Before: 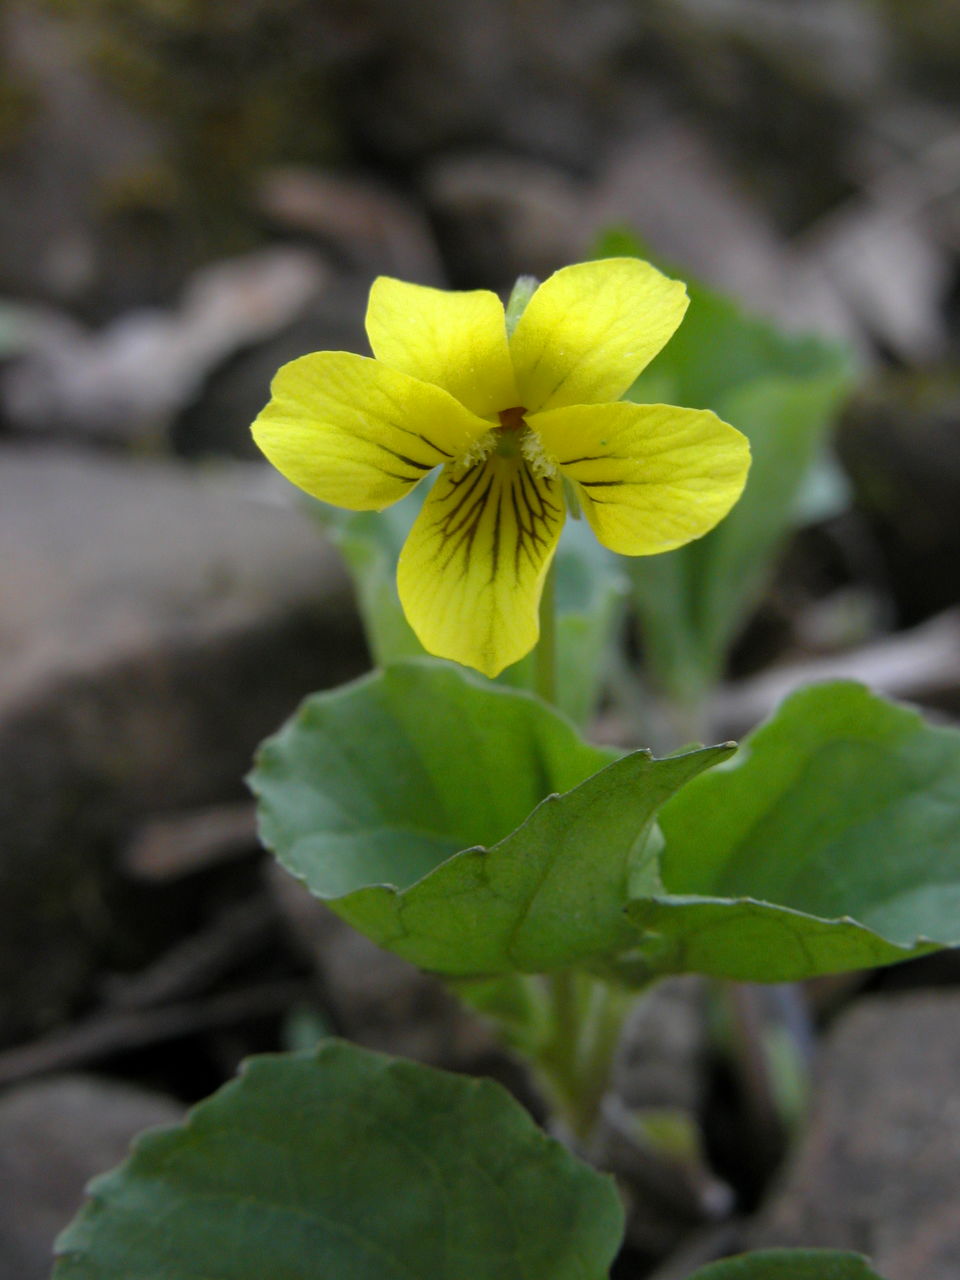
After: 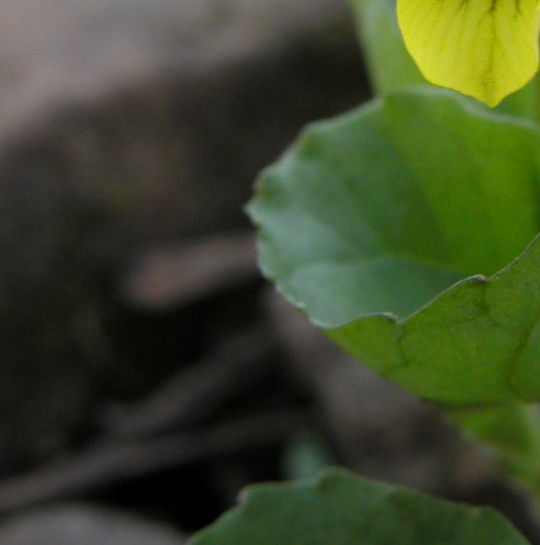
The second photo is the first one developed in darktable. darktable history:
crop: top 44.626%, right 43.654%, bottom 12.723%
